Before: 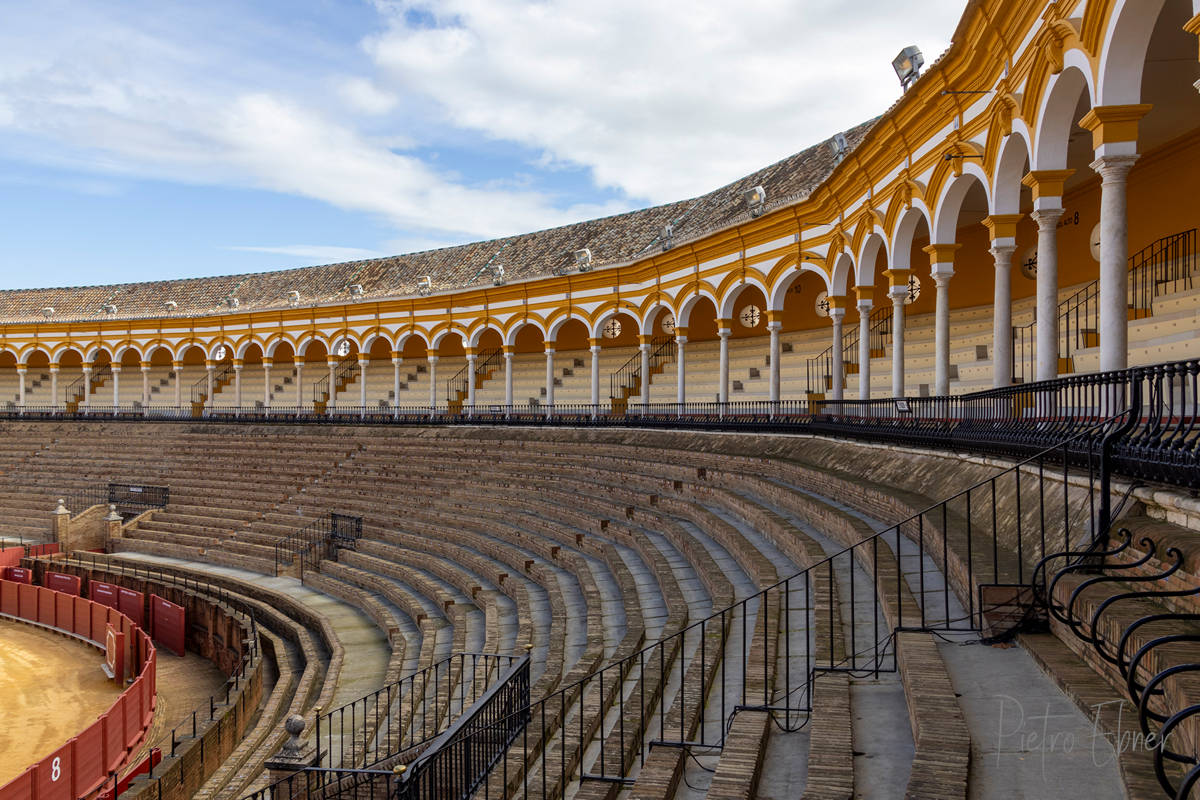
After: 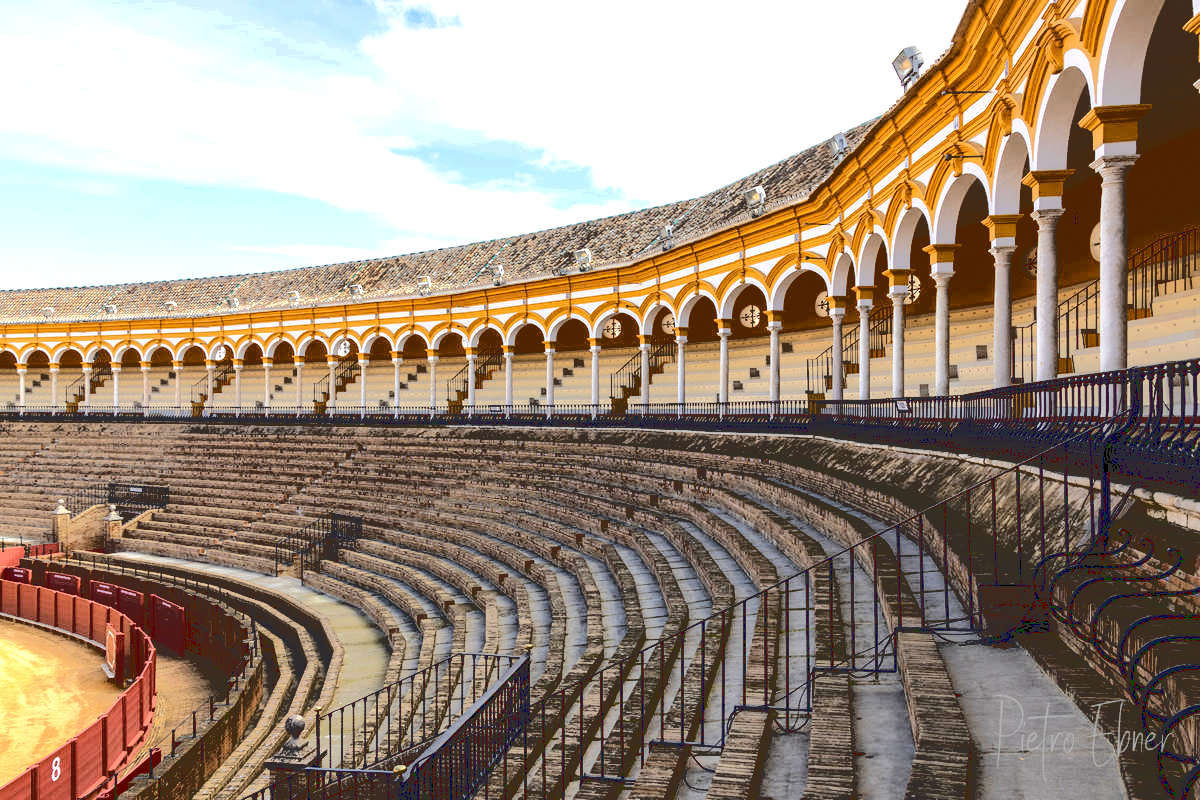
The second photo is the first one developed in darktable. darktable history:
tone equalizer: -8 EV -0.751 EV, -7 EV -0.667 EV, -6 EV -0.599 EV, -5 EV -0.393 EV, -3 EV 0.393 EV, -2 EV 0.6 EV, -1 EV 0.679 EV, +0 EV 0.751 EV
base curve: curves: ch0 [(0.065, 0.026) (0.236, 0.358) (0.53, 0.546) (0.777, 0.841) (0.924, 0.992)], preserve colors average RGB
